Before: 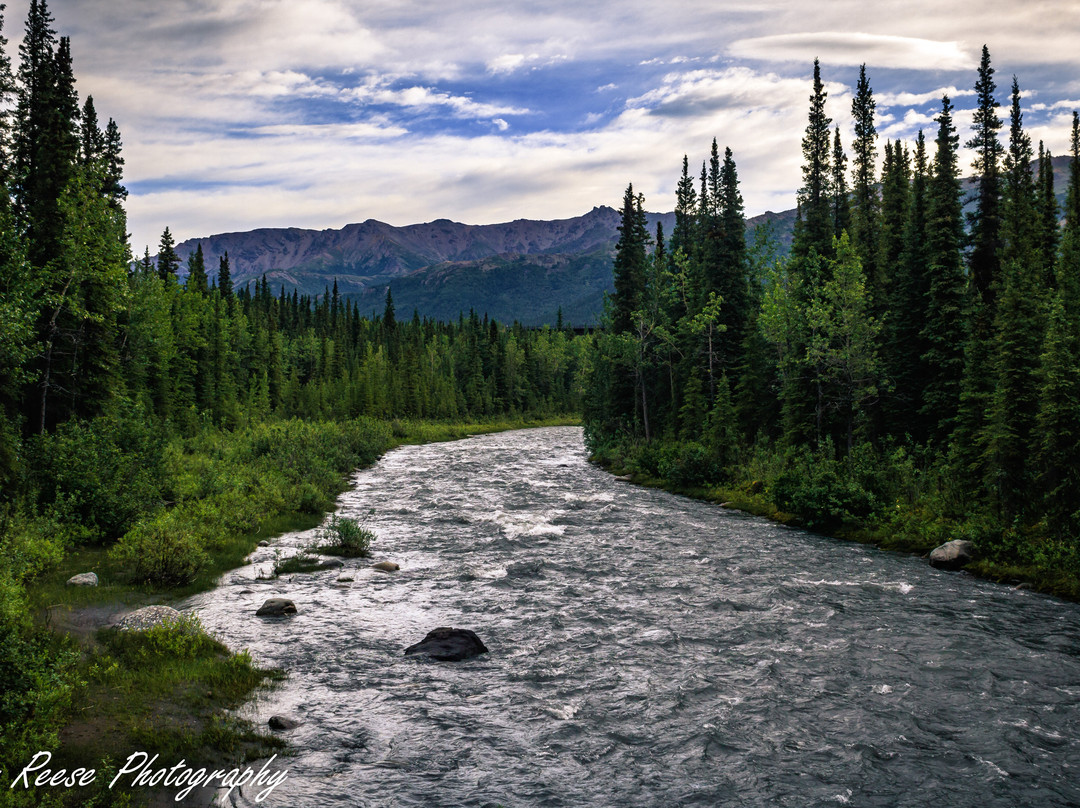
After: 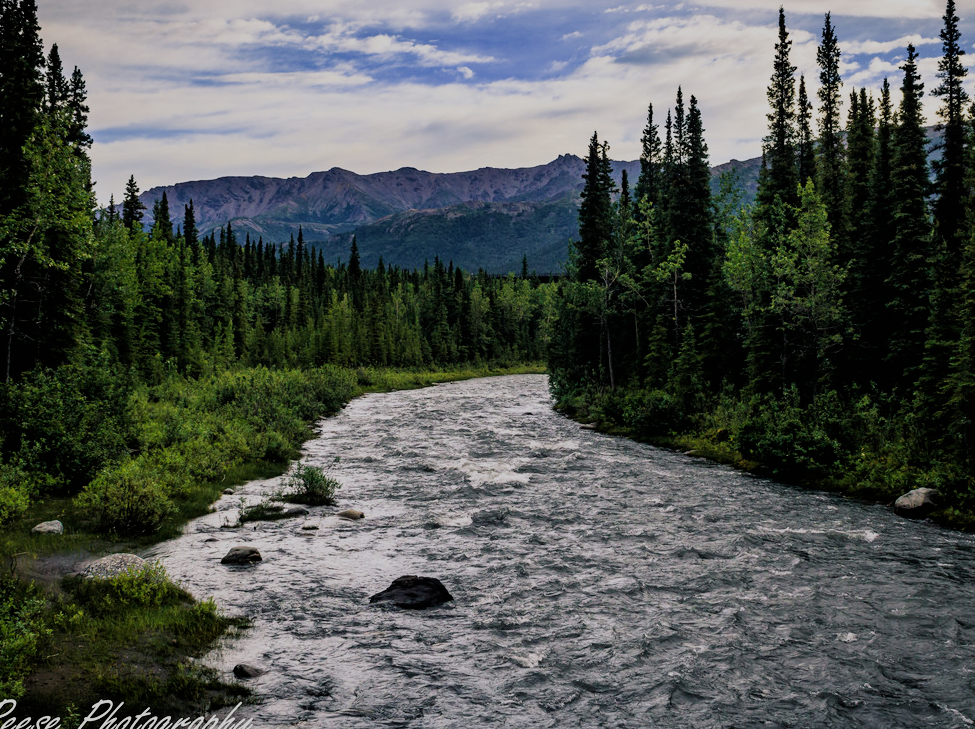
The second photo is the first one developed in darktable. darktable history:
crop: left 3.305%, top 6.436%, right 6.389%, bottom 3.258%
filmic rgb: black relative exposure -6.98 EV, white relative exposure 5.63 EV, hardness 2.86
